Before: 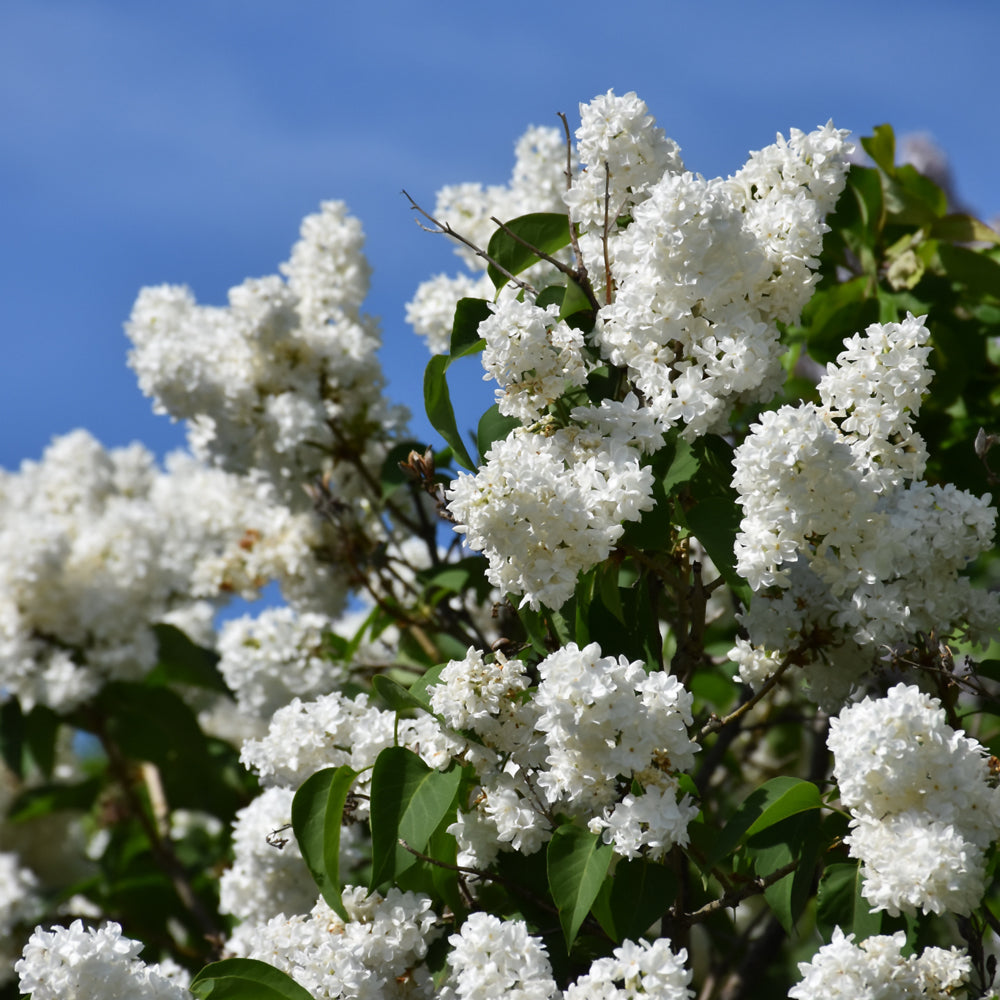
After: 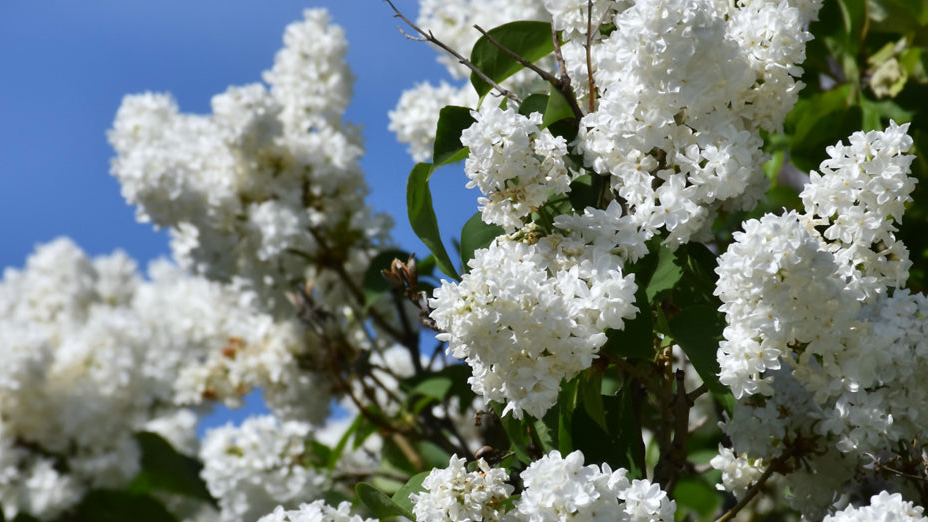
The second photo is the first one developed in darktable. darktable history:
crop: left 1.744%, top 19.225%, right 5.069%, bottom 28.357%
white balance: red 0.988, blue 1.017
